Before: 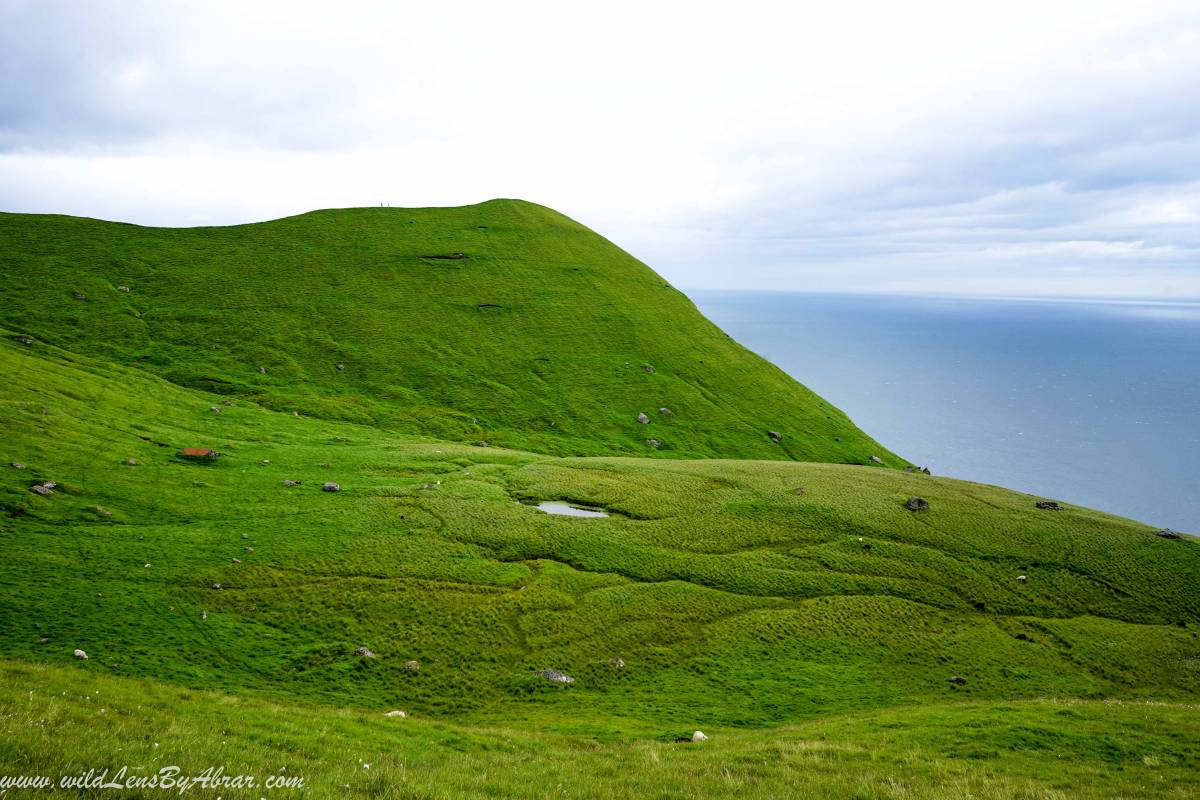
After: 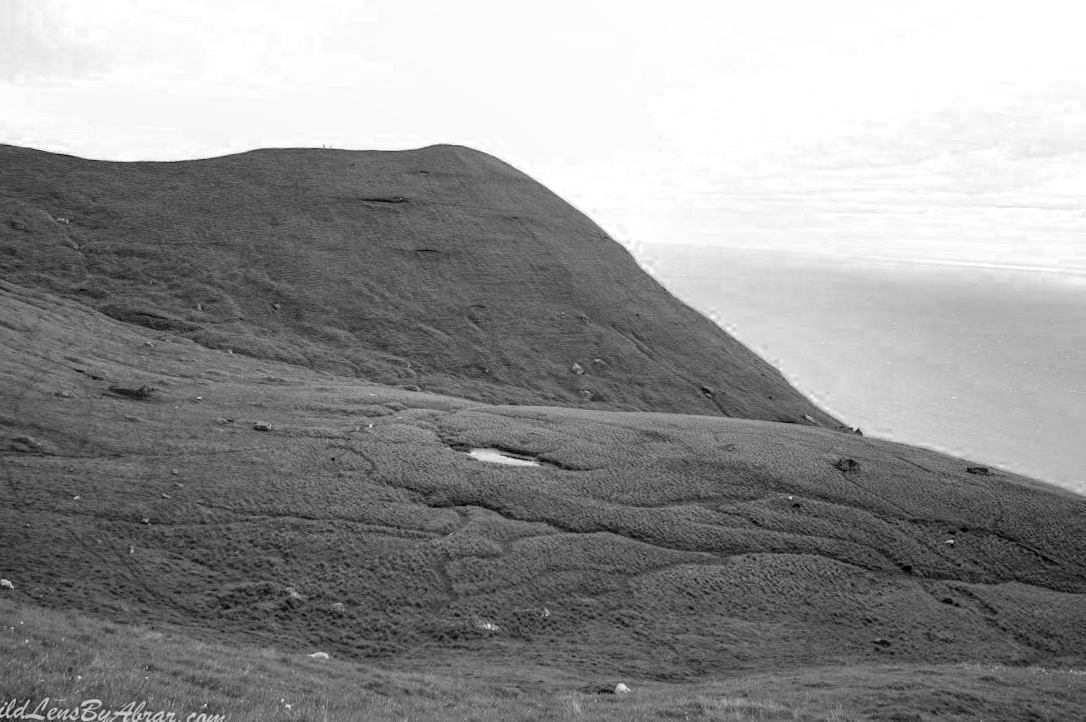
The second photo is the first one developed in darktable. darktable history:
crop and rotate: angle -2.09°, left 3.085%, top 4.07%, right 1.475%, bottom 0.775%
color zones: curves: ch0 [(0, 0.613) (0.01, 0.613) (0.245, 0.448) (0.498, 0.529) (0.642, 0.665) (0.879, 0.777) (0.99, 0.613)]; ch1 [(0, 0) (0.143, 0) (0.286, 0) (0.429, 0) (0.571, 0) (0.714, 0) (0.857, 0)]
local contrast: detail 110%
